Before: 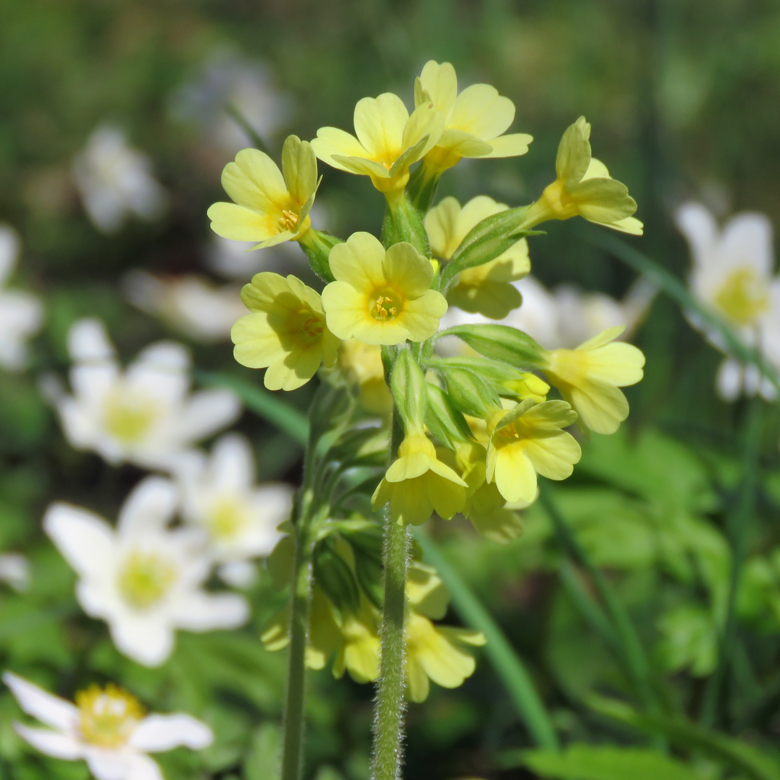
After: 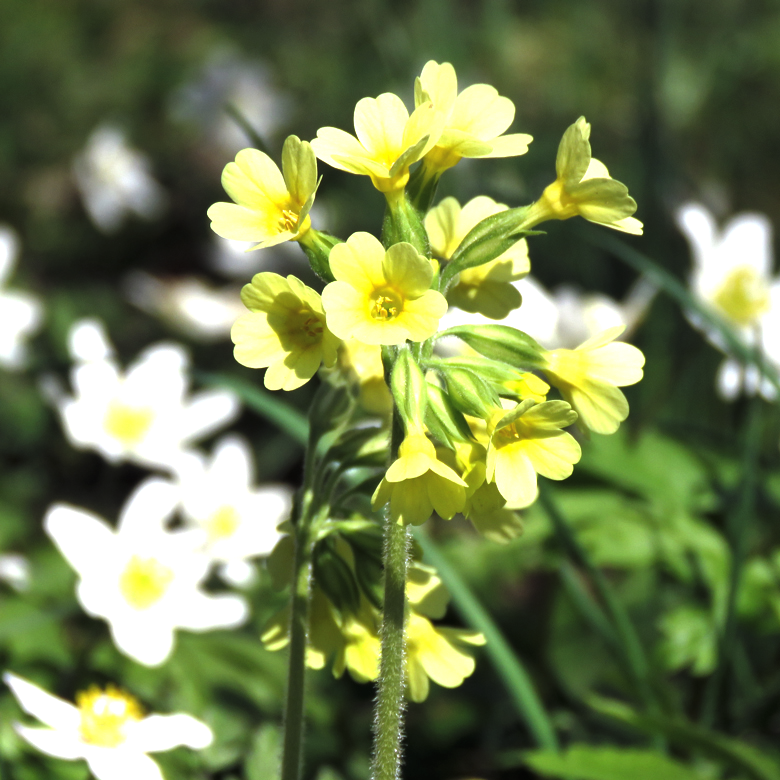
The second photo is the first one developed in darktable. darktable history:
exposure: black level correction 0, exposure 1 EV, compensate exposure bias true, compensate highlight preservation false
levels: levels [0, 0.618, 1]
